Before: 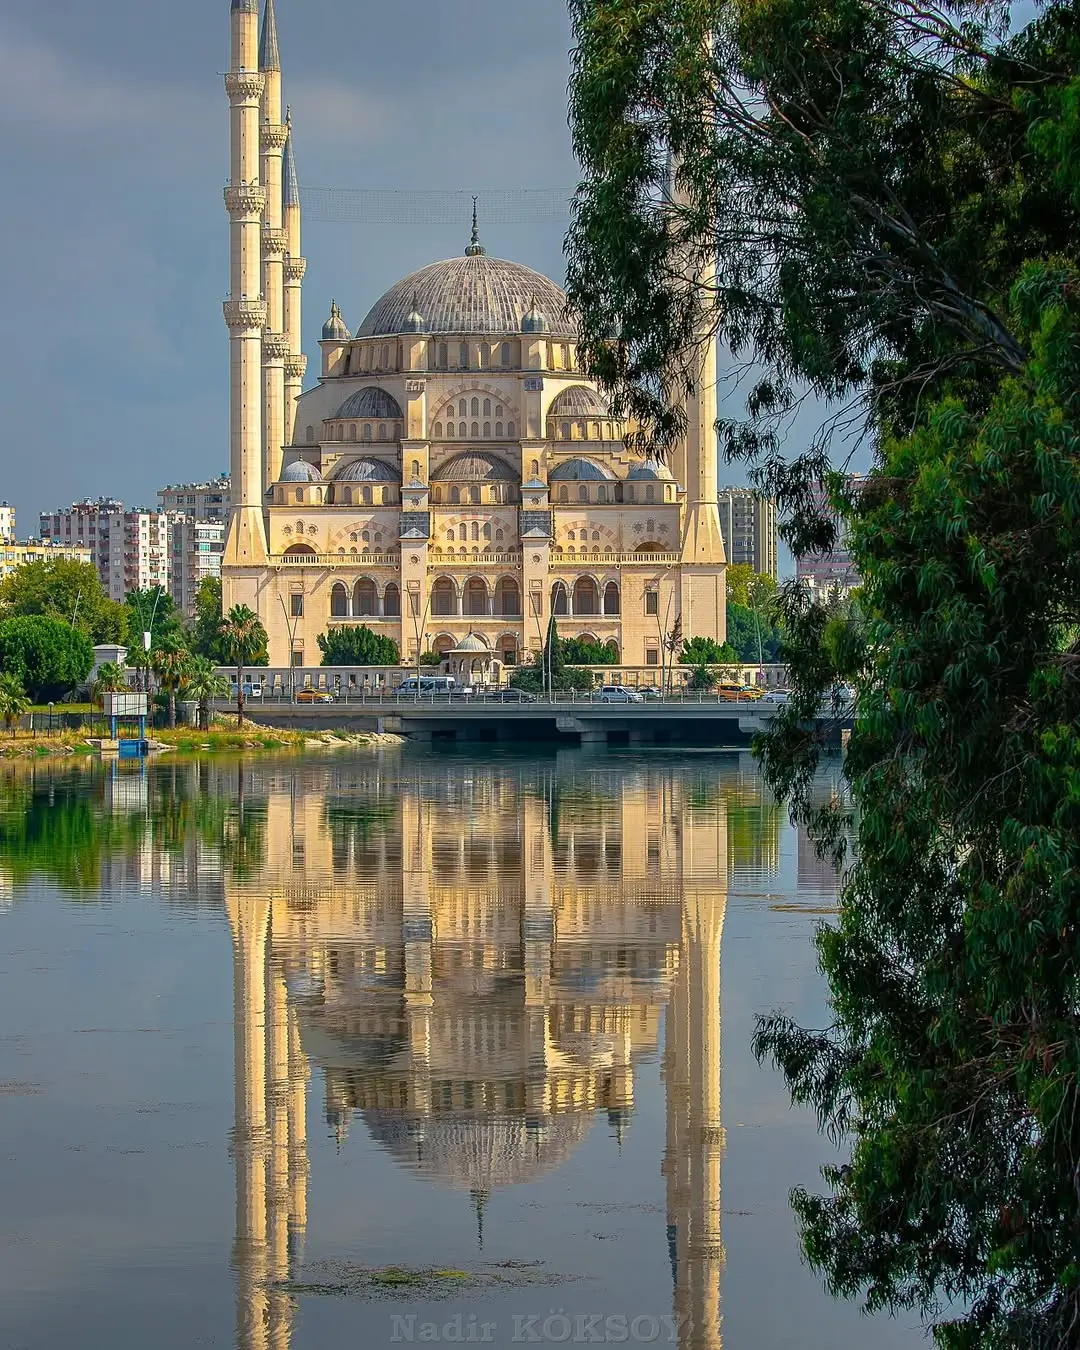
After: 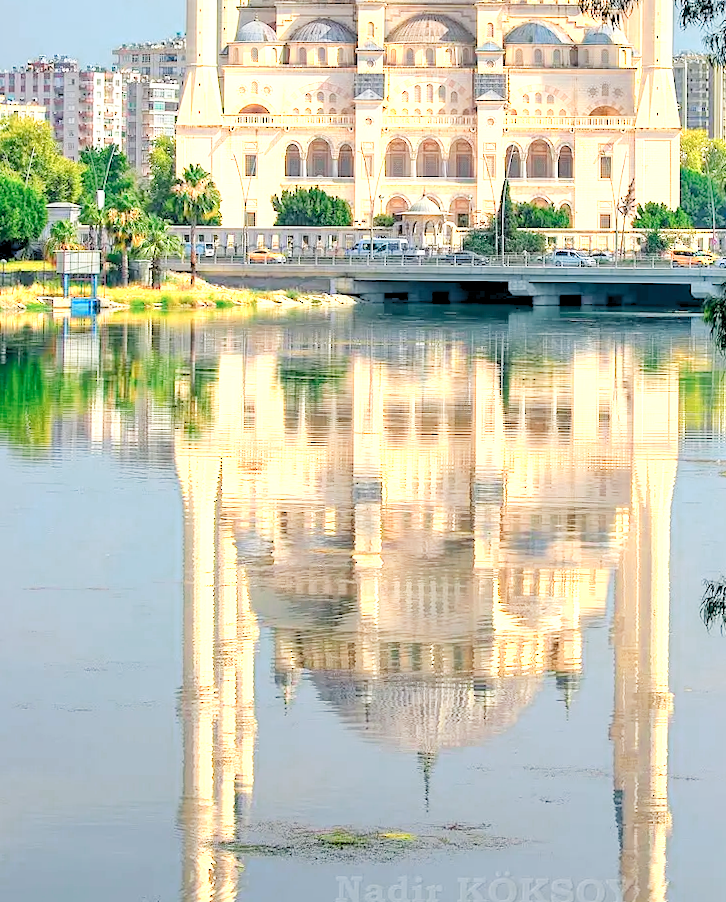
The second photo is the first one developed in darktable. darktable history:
crop and rotate: angle -0.662°, left 3.707%, top 32.162%, right 28.082%
color zones: curves: ch0 [(0.018, 0.548) (0.224, 0.64) (0.425, 0.447) (0.675, 0.575) (0.732, 0.579)]; ch1 [(0.066, 0.487) (0.25, 0.5) (0.404, 0.43) (0.75, 0.421) (0.956, 0.421)]; ch2 [(0.044, 0.561) (0.215, 0.465) (0.399, 0.544) (0.465, 0.548) (0.614, 0.447) (0.724, 0.43) (0.882, 0.623) (0.956, 0.632)]
base curve: curves: ch0 [(0, 0) (0.204, 0.334) (0.55, 0.733) (1, 1)], preserve colors none
levels: black 0.031%, levels [0.072, 0.414, 0.976]
